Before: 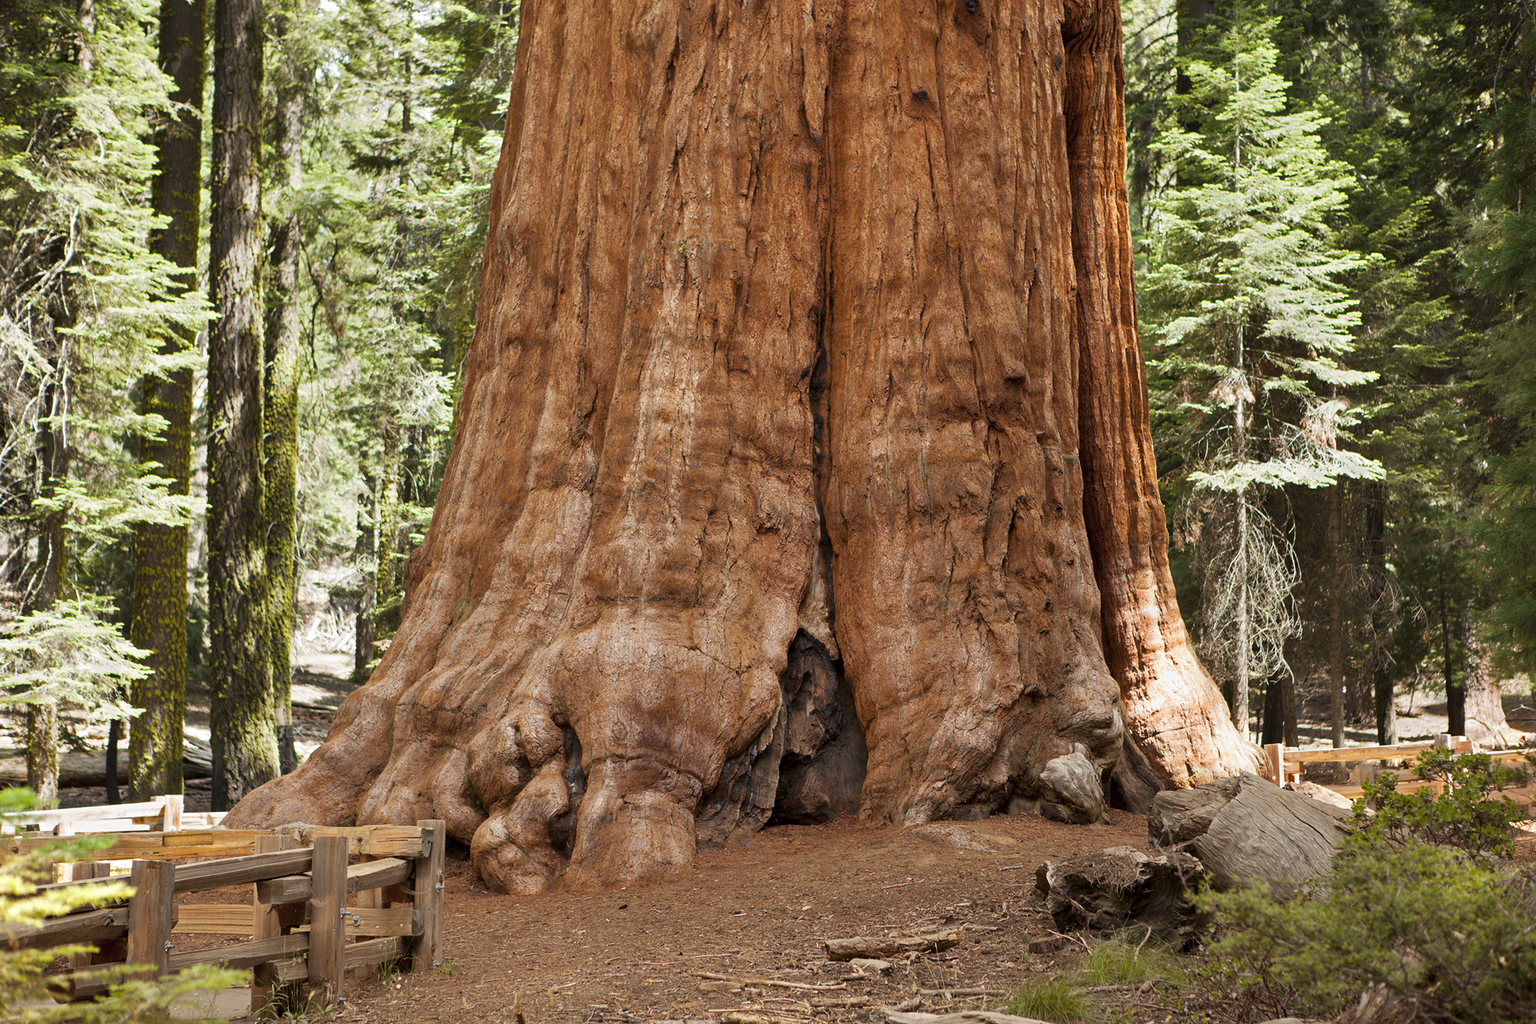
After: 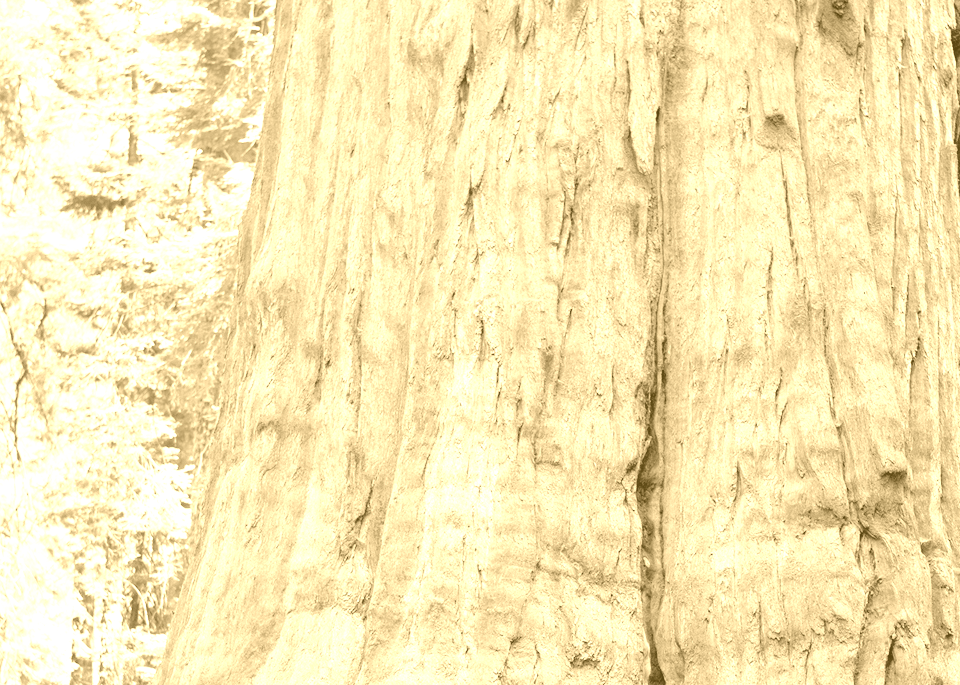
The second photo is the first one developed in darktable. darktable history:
global tonemap: drago (0.7, 100)
colorize: hue 36°, source mix 100%
exposure: exposure 0.766 EV, compensate highlight preservation false
crop: left 19.556%, right 30.401%, bottom 46.458%
